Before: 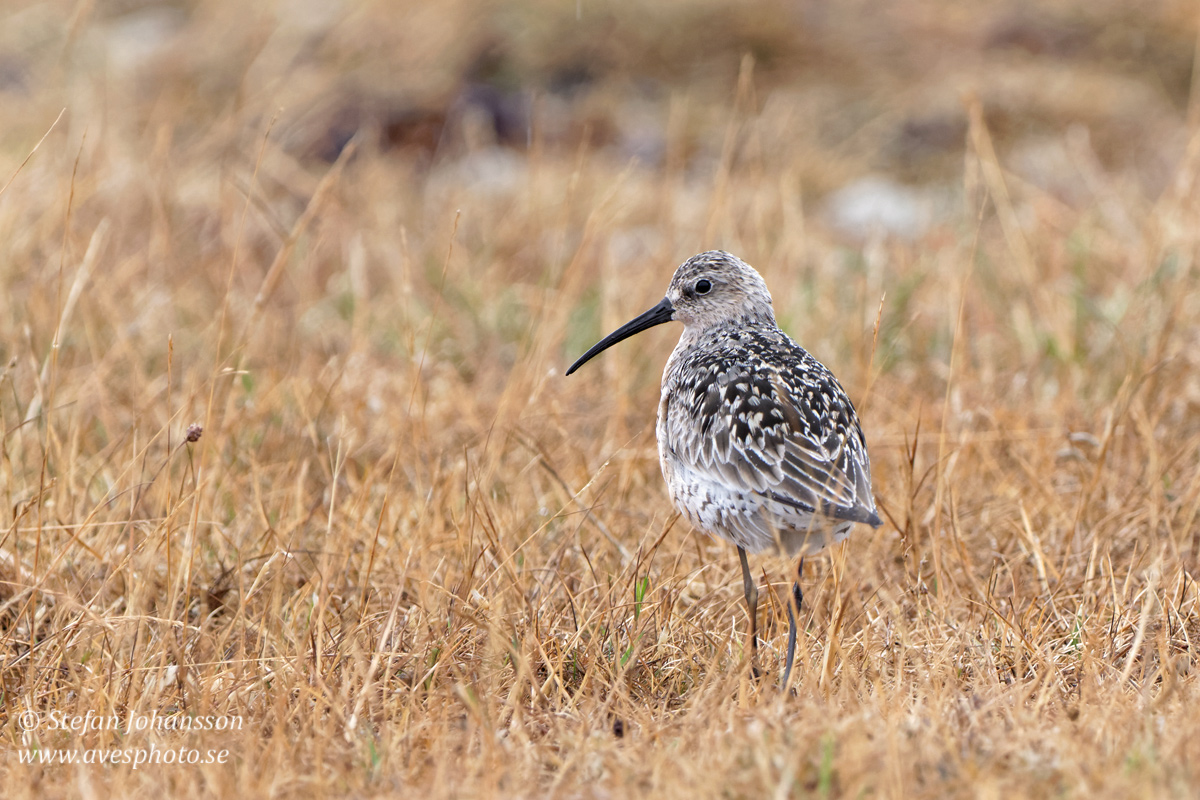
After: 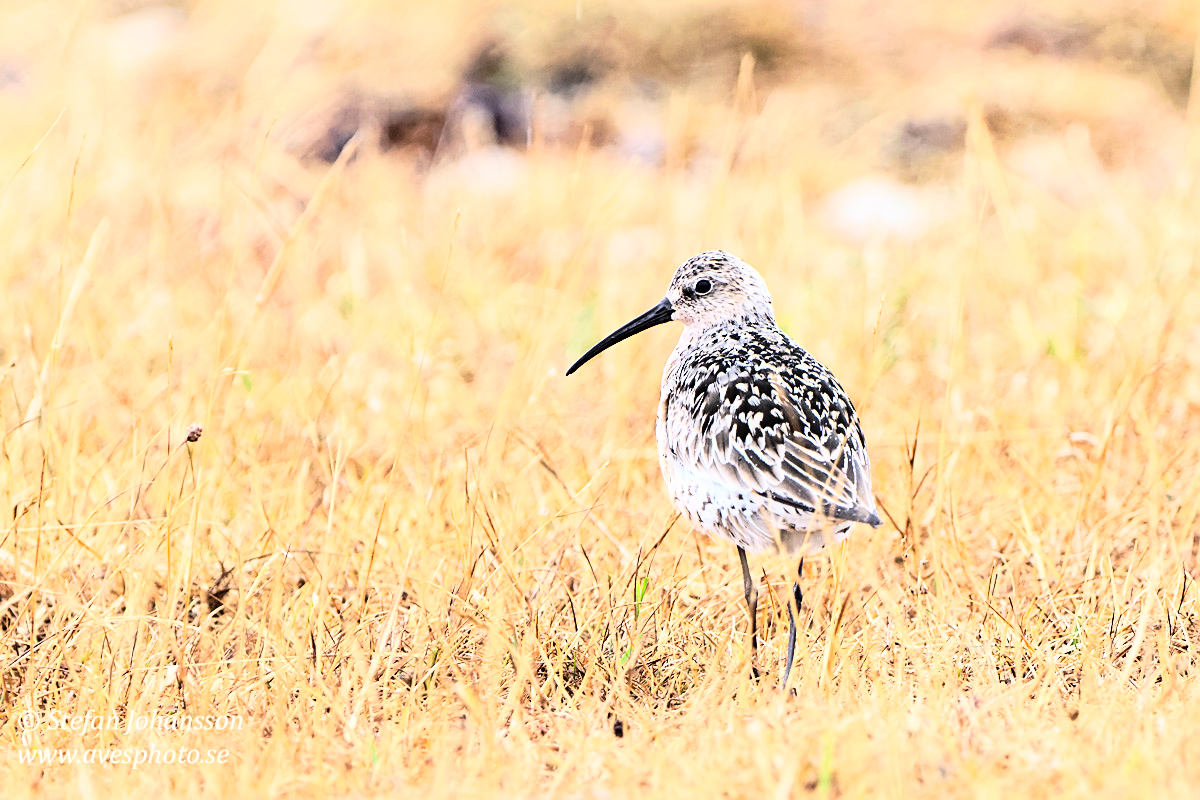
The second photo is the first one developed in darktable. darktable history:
sharpen: on, module defaults
contrast brightness saturation: contrast 0.03, brightness 0.06, saturation 0.13
rgb curve: curves: ch0 [(0, 0) (0.21, 0.15) (0.24, 0.21) (0.5, 0.75) (0.75, 0.96) (0.89, 0.99) (1, 1)]; ch1 [(0, 0.02) (0.21, 0.13) (0.25, 0.2) (0.5, 0.67) (0.75, 0.9) (0.89, 0.97) (1, 1)]; ch2 [(0, 0.02) (0.21, 0.13) (0.25, 0.2) (0.5, 0.67) (0.75, 0.9) (0.89, 0.97) (1, 1)], compensate middle gray true
